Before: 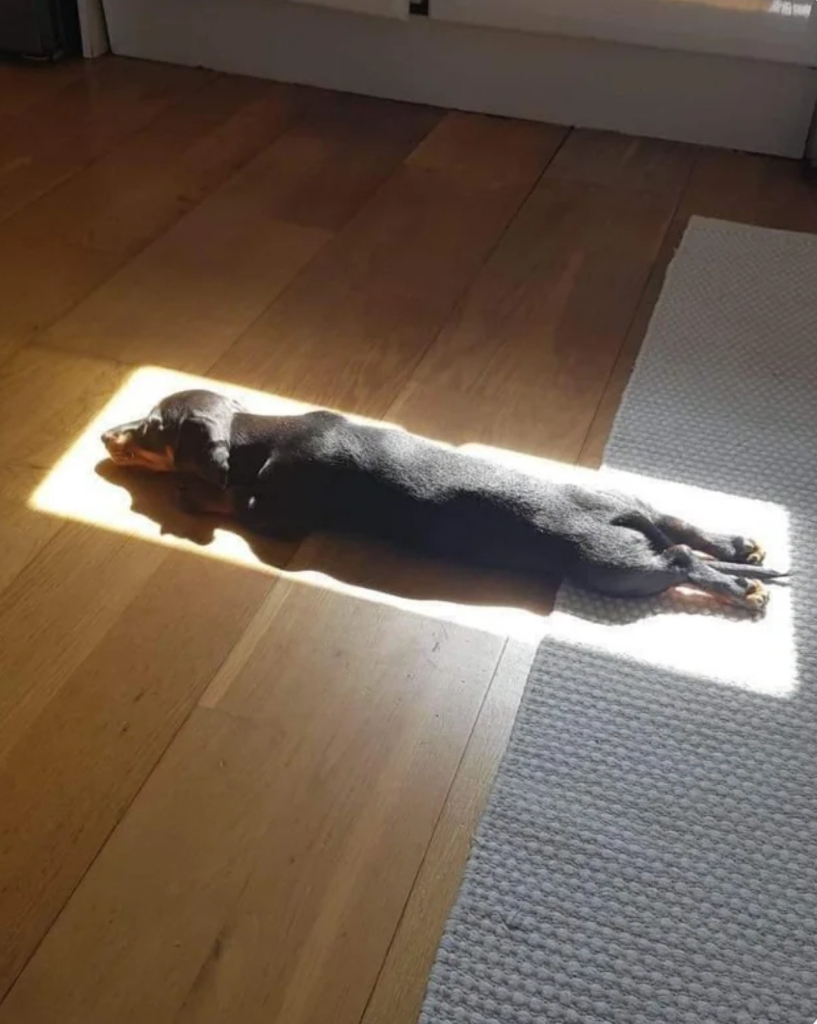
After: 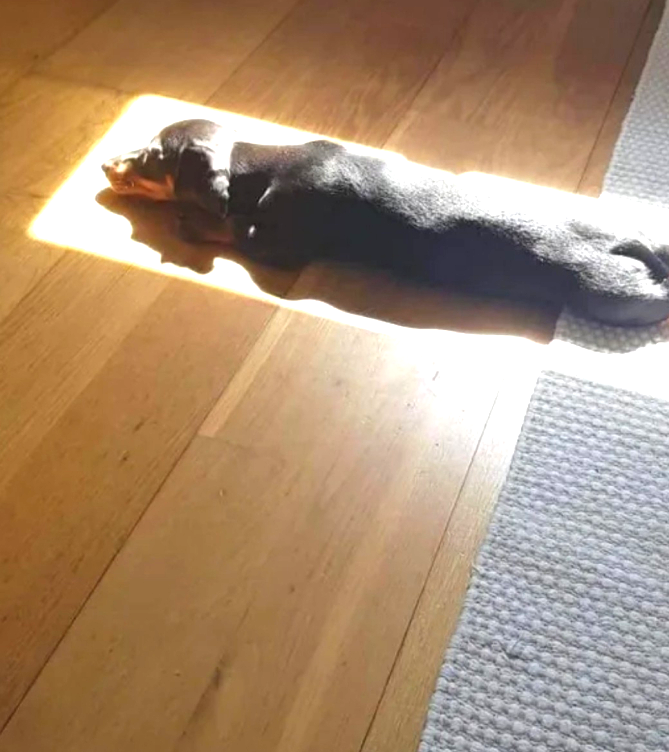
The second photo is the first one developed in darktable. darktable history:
exposure: black level correction 0, exposure 1.107 EV, compensate highlight preservation false
crop: top 26.495%, right 17.999%
color zones: curves: ch1 [(0, 0.513) (0.143, 0.524) (0.286, 0.511) (0.429, 0.506) (0.571, 0.503) (0.714, 0.503) (0.857, 0.508) (1, 0.513)]
